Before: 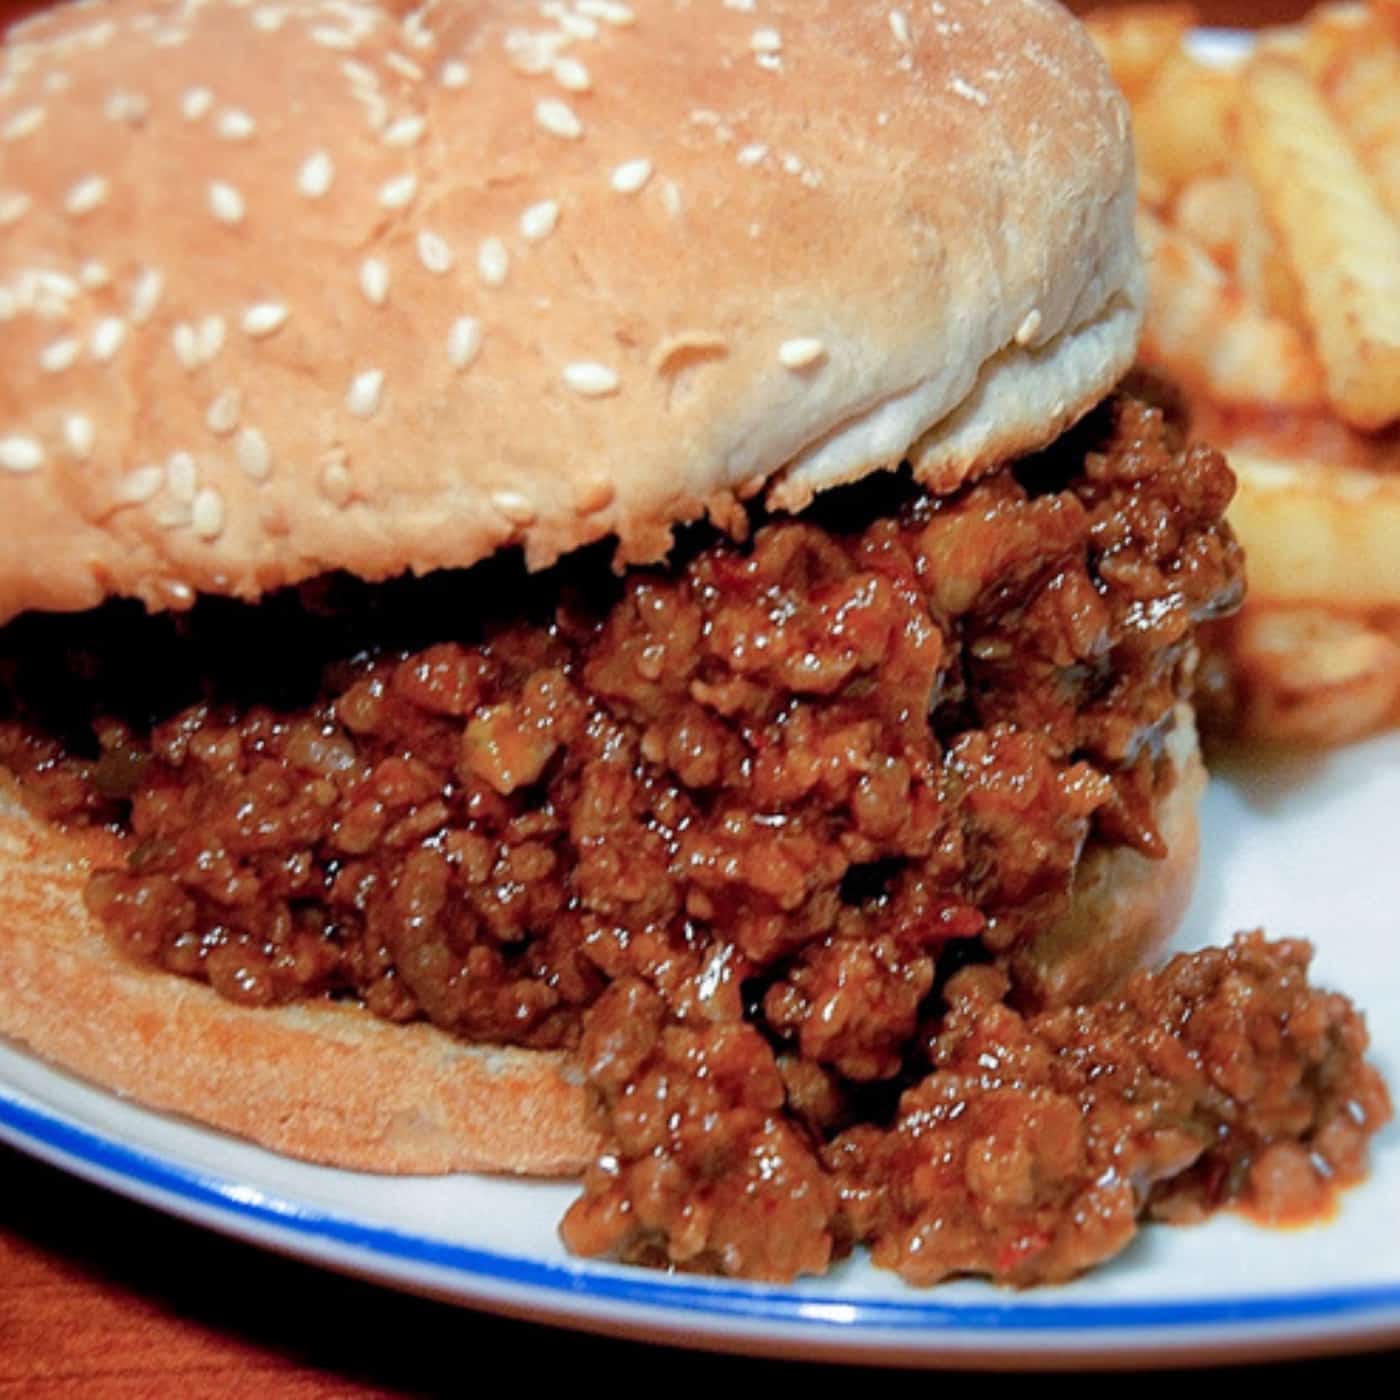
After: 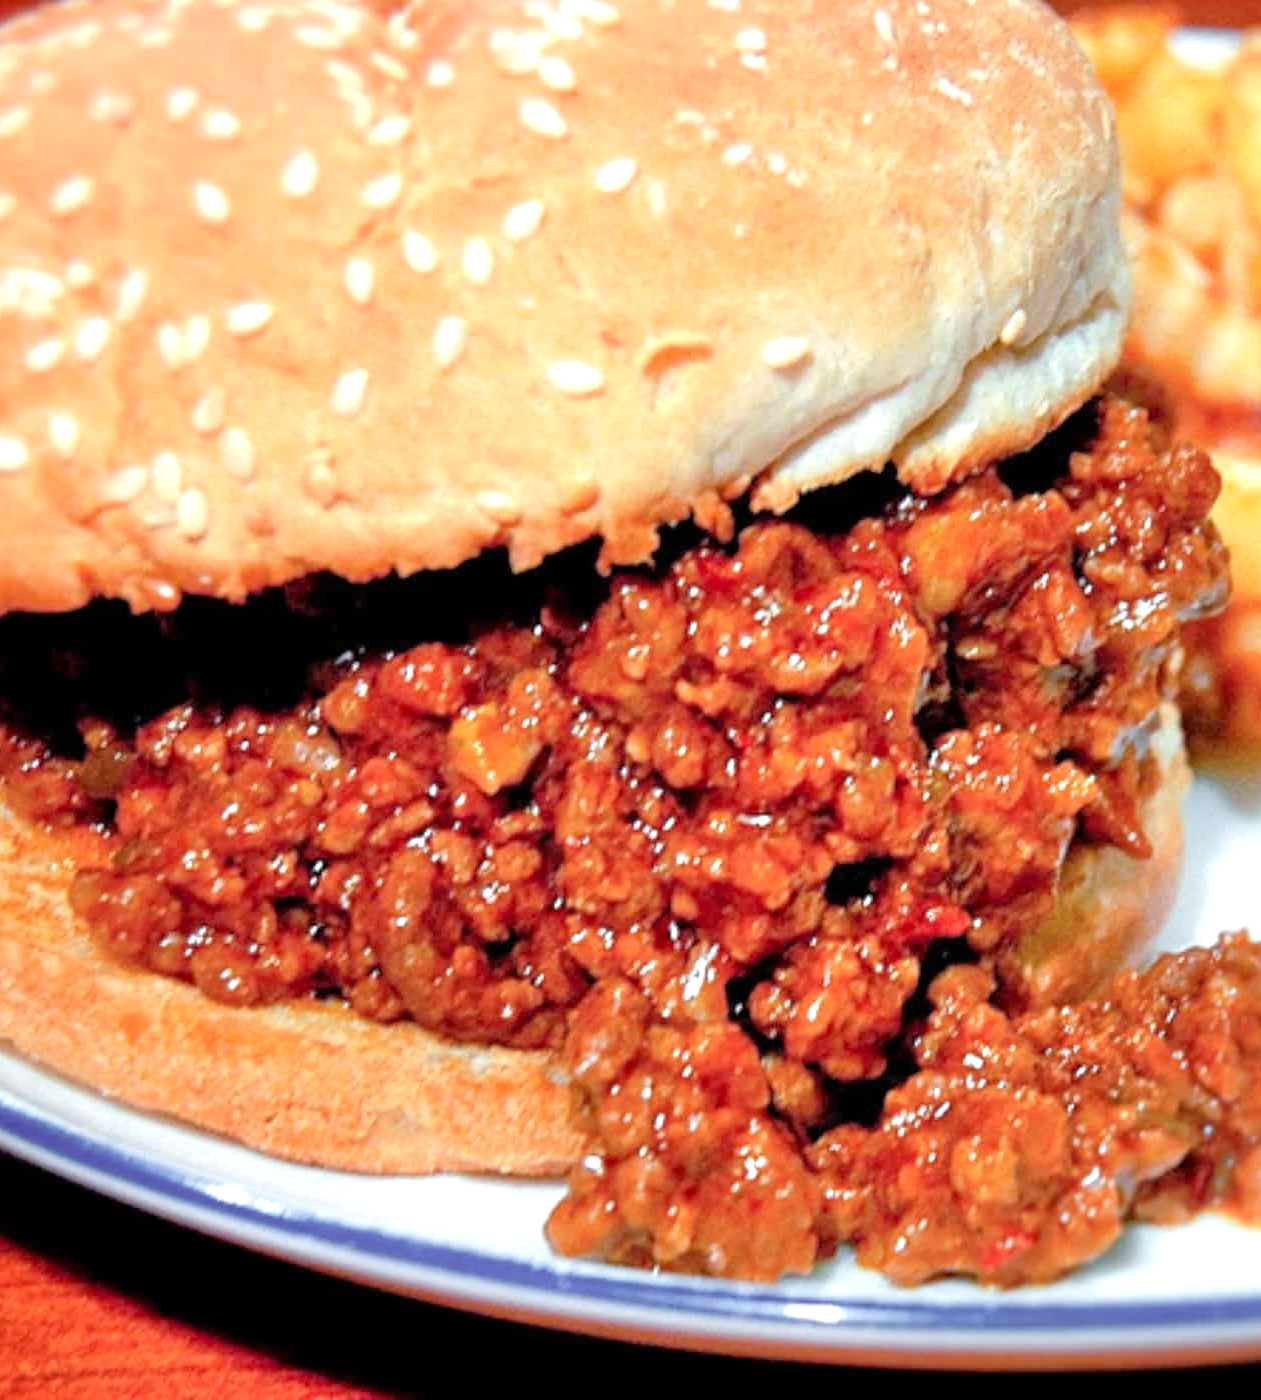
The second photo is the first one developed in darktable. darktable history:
crop and rotate: left 1.088%, right 8.807%
exposure: exposure 0.564 EV, compensate highlight preservation false
color zones: curves: ch1 [(0.25, 0.61) (0.75, 0.248)]
tone equalizer: -7 EV 0.15 EV, -6 EV 0.6 EV, -5 EV 1.15 EV, -4 EV 1.33 EV, -3 EV 1.15 EV, -2 EV 0.6 EV, -1 EV 0.15 EV, mask exposure compensation -0.5 EV
